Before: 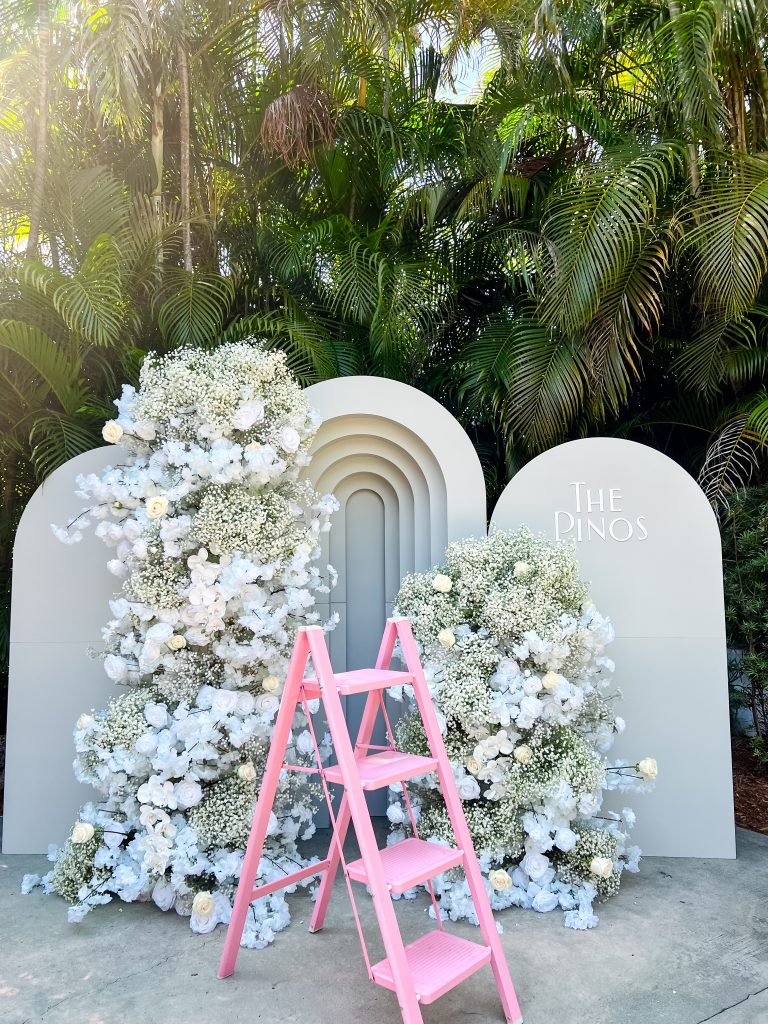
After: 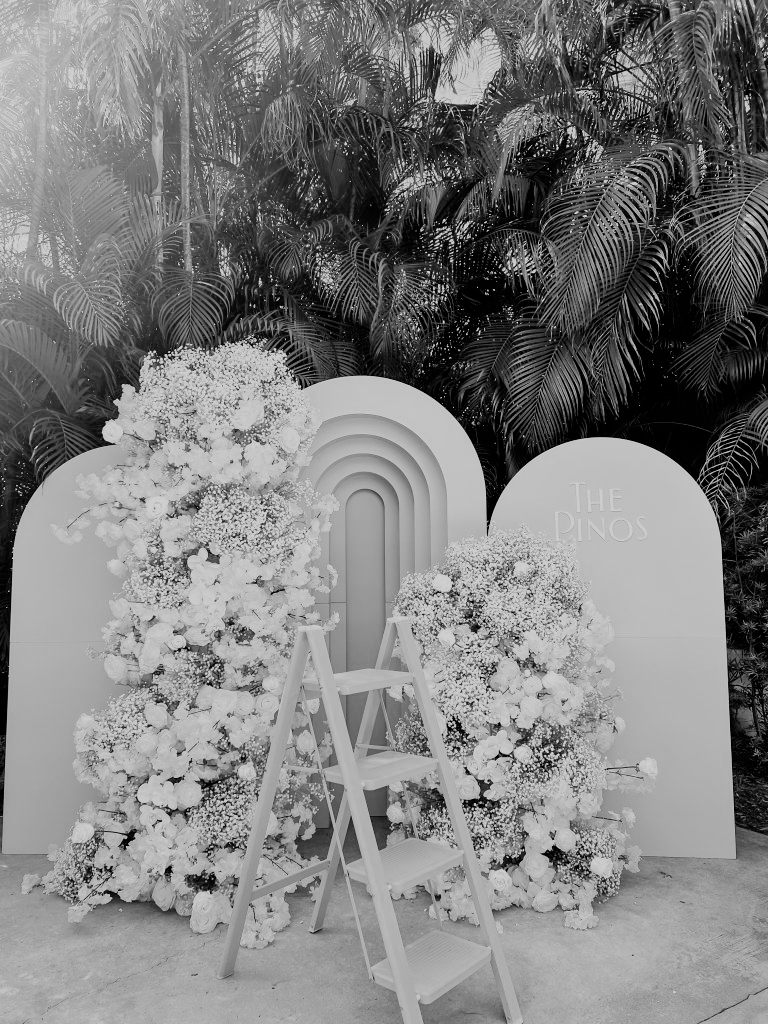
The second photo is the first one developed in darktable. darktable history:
contrast brightness saturation: saturation -0.05
monochrome: size 1
white balance: red 0.926, green 1.003, blue 1.133
filmic rgb: black relative exposure -7.65 EV, white relative exposure 4.56 EV, hardness 3.61, color science v6 (2022)
